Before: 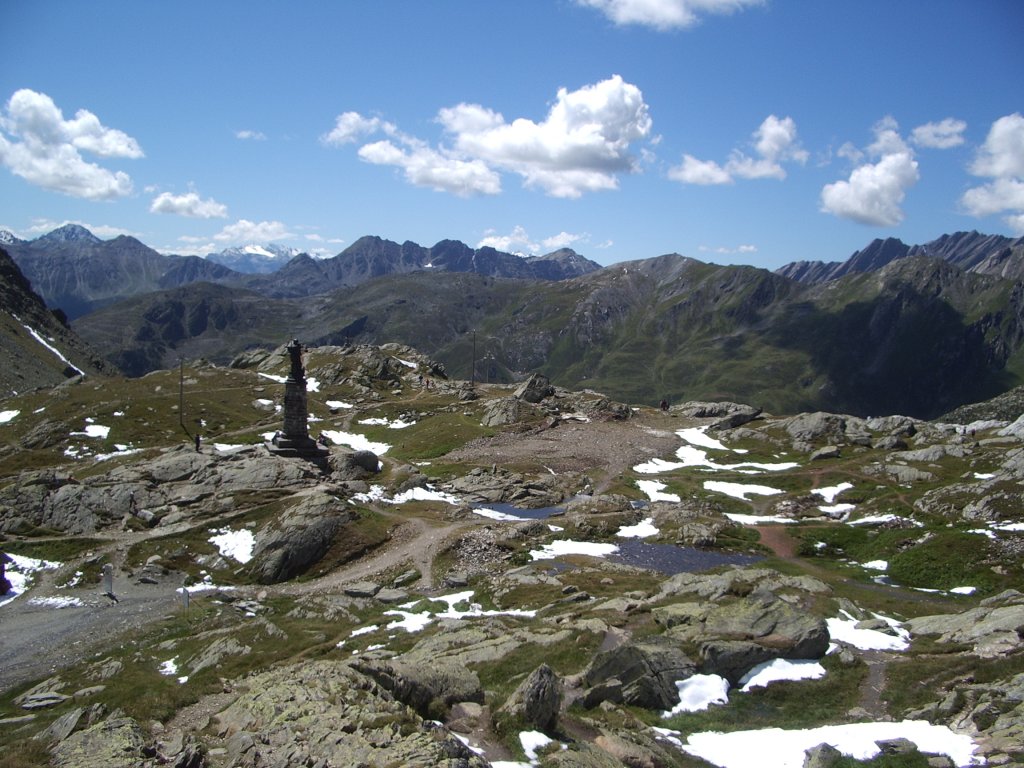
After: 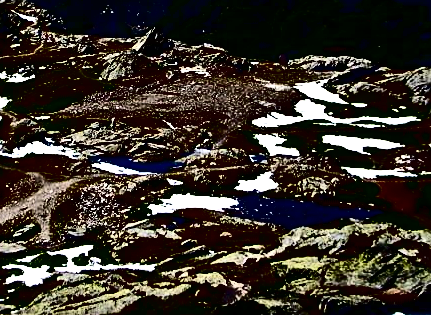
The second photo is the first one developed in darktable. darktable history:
sharpen: on, module defaults
crop: left 37.221%, top 45.169%, right 20.63%, bottom 13.777%
contrast equalizer: octaves 7, y [[0.6 ×6], [0.55 ×6], [0 ×6], [0 ×6], [0 ×6]]
contrast brightness saturation: contrast 0.77, brightness -1, saturation 1
